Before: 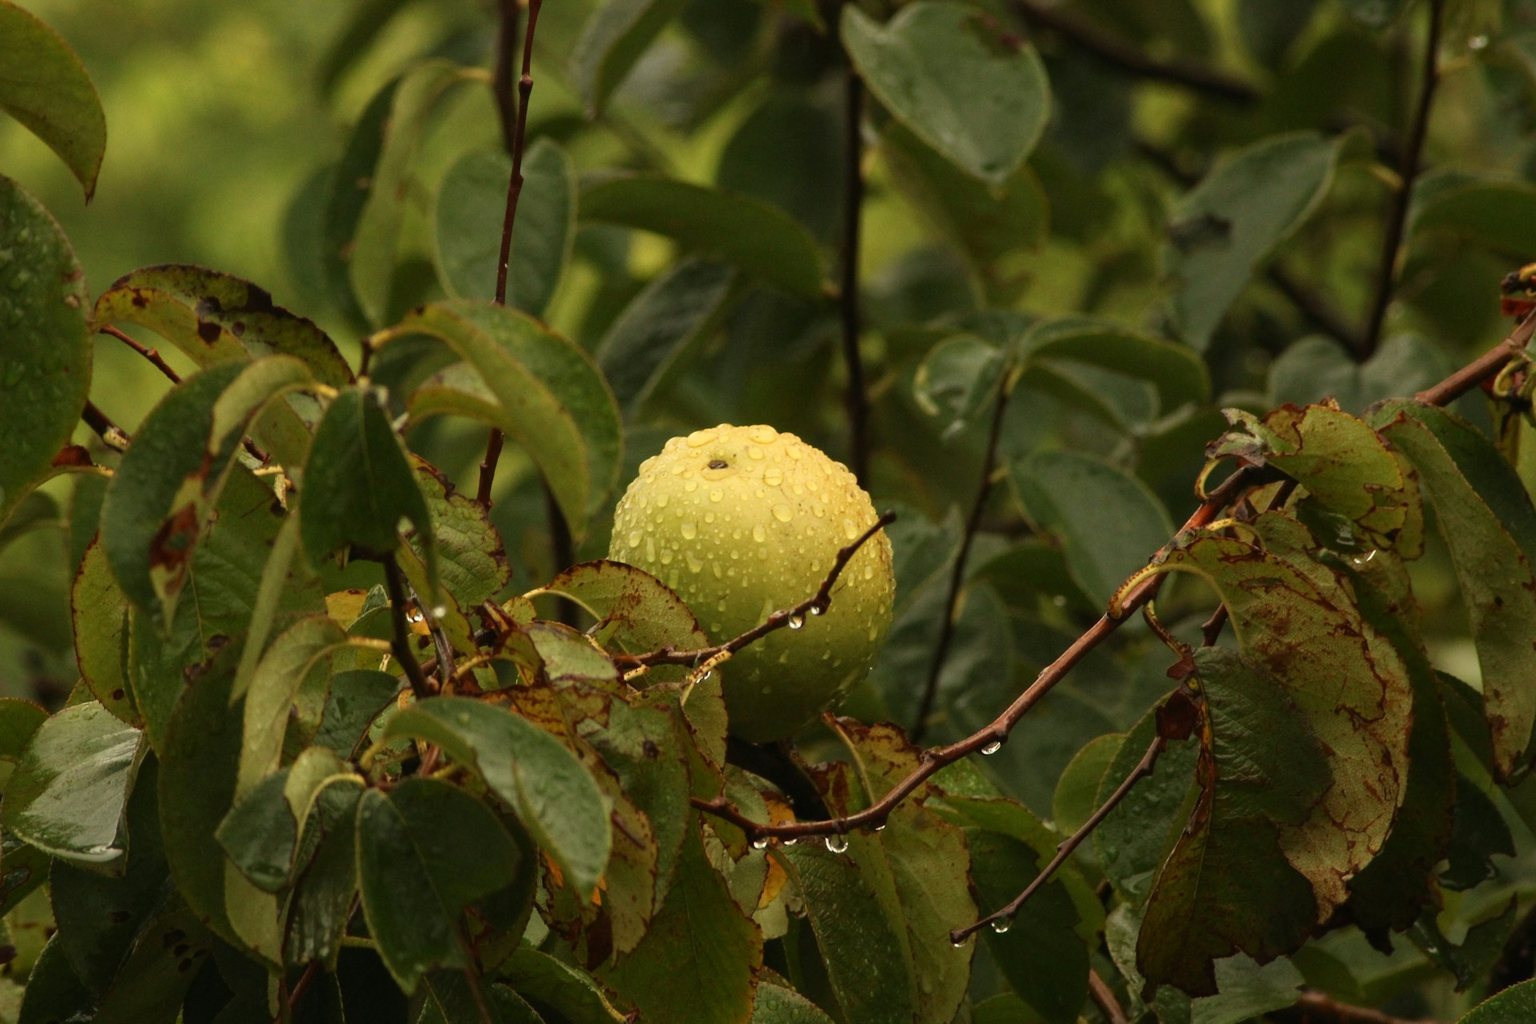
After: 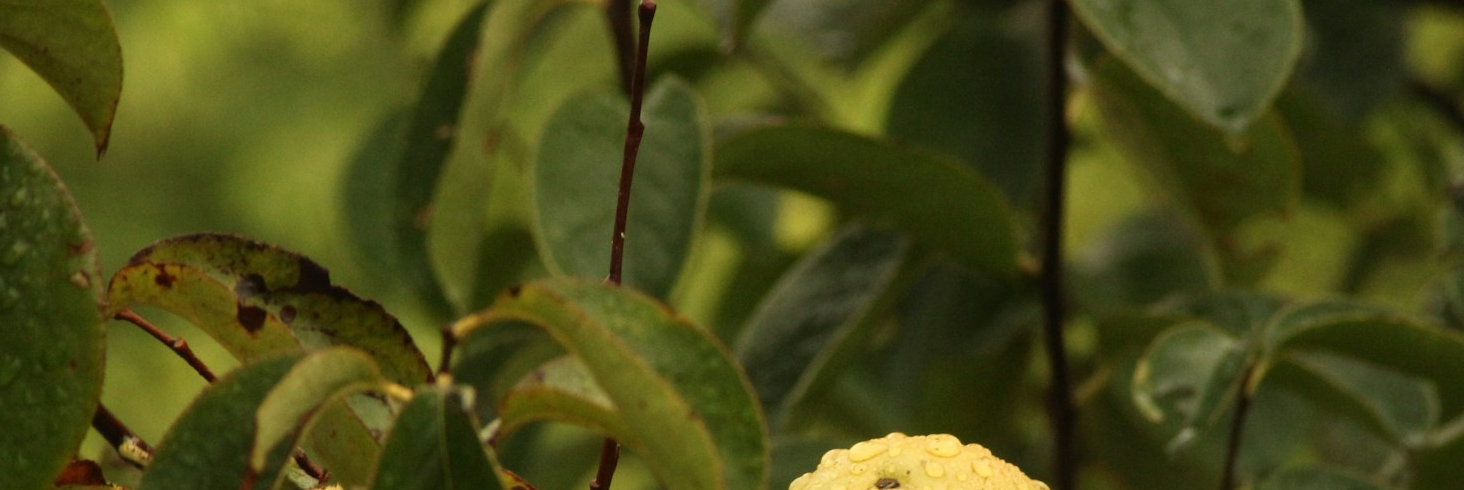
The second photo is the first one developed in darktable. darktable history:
crop: left 0.53%, top 7.635%, right 23.204%, bottom 54.051%
